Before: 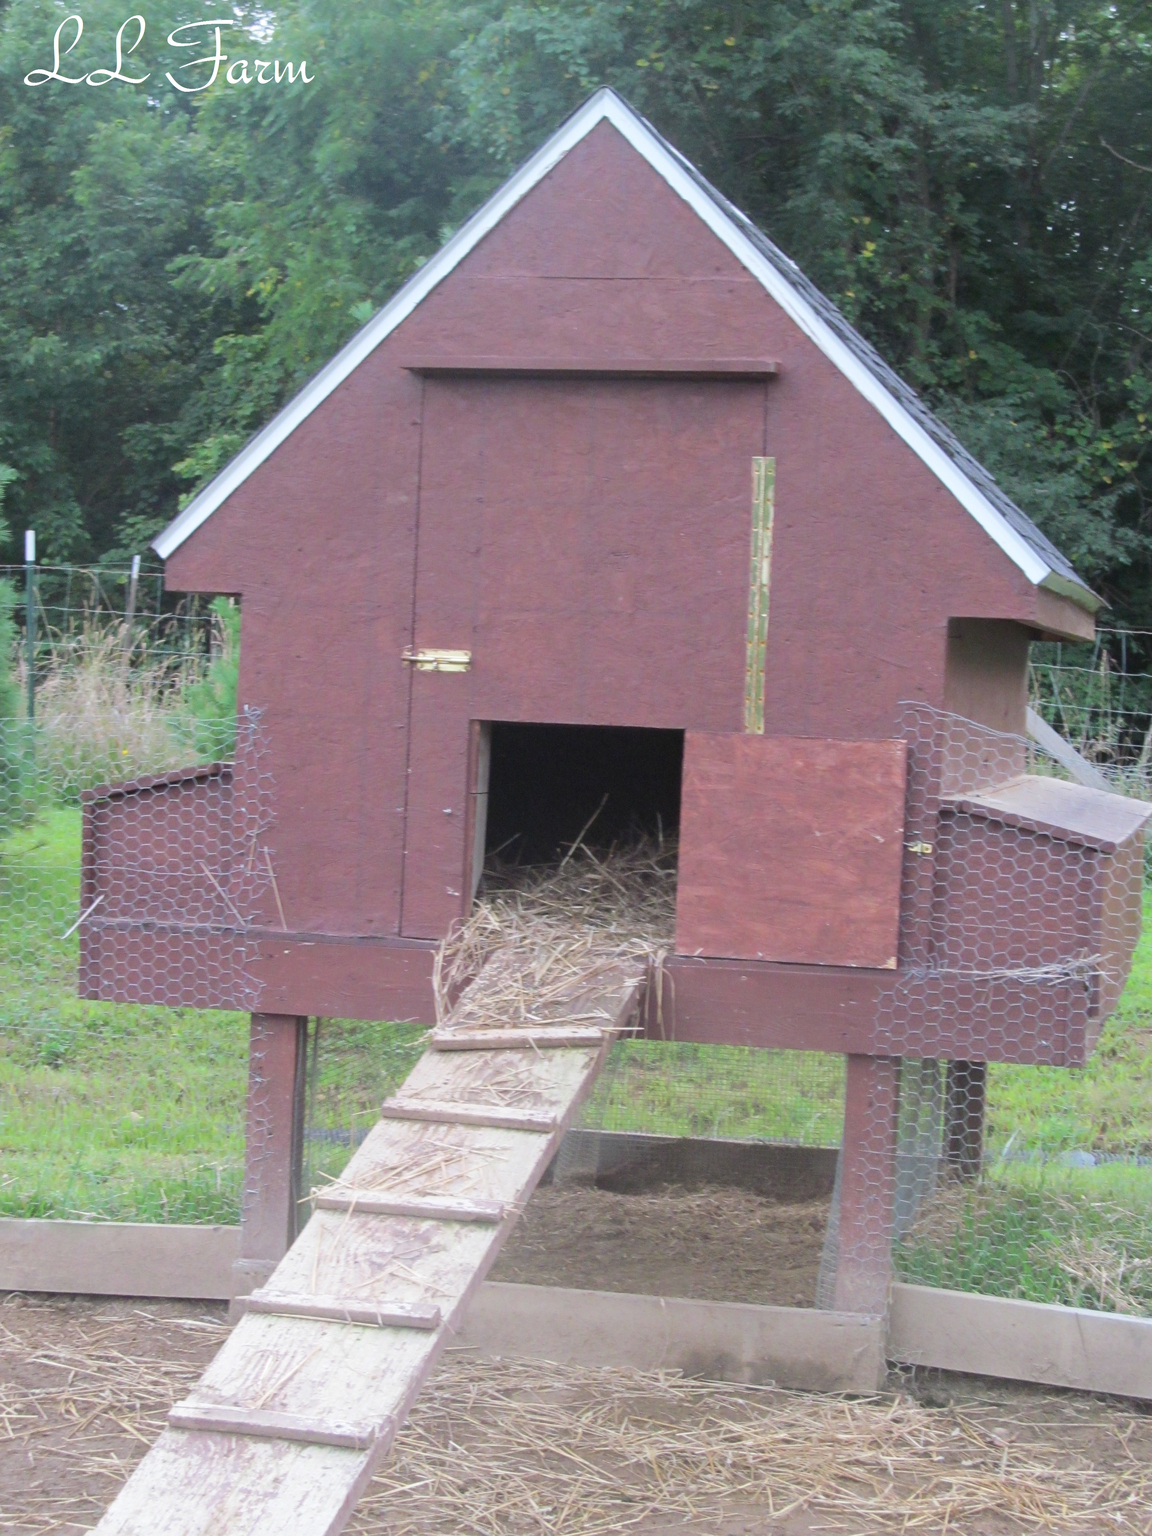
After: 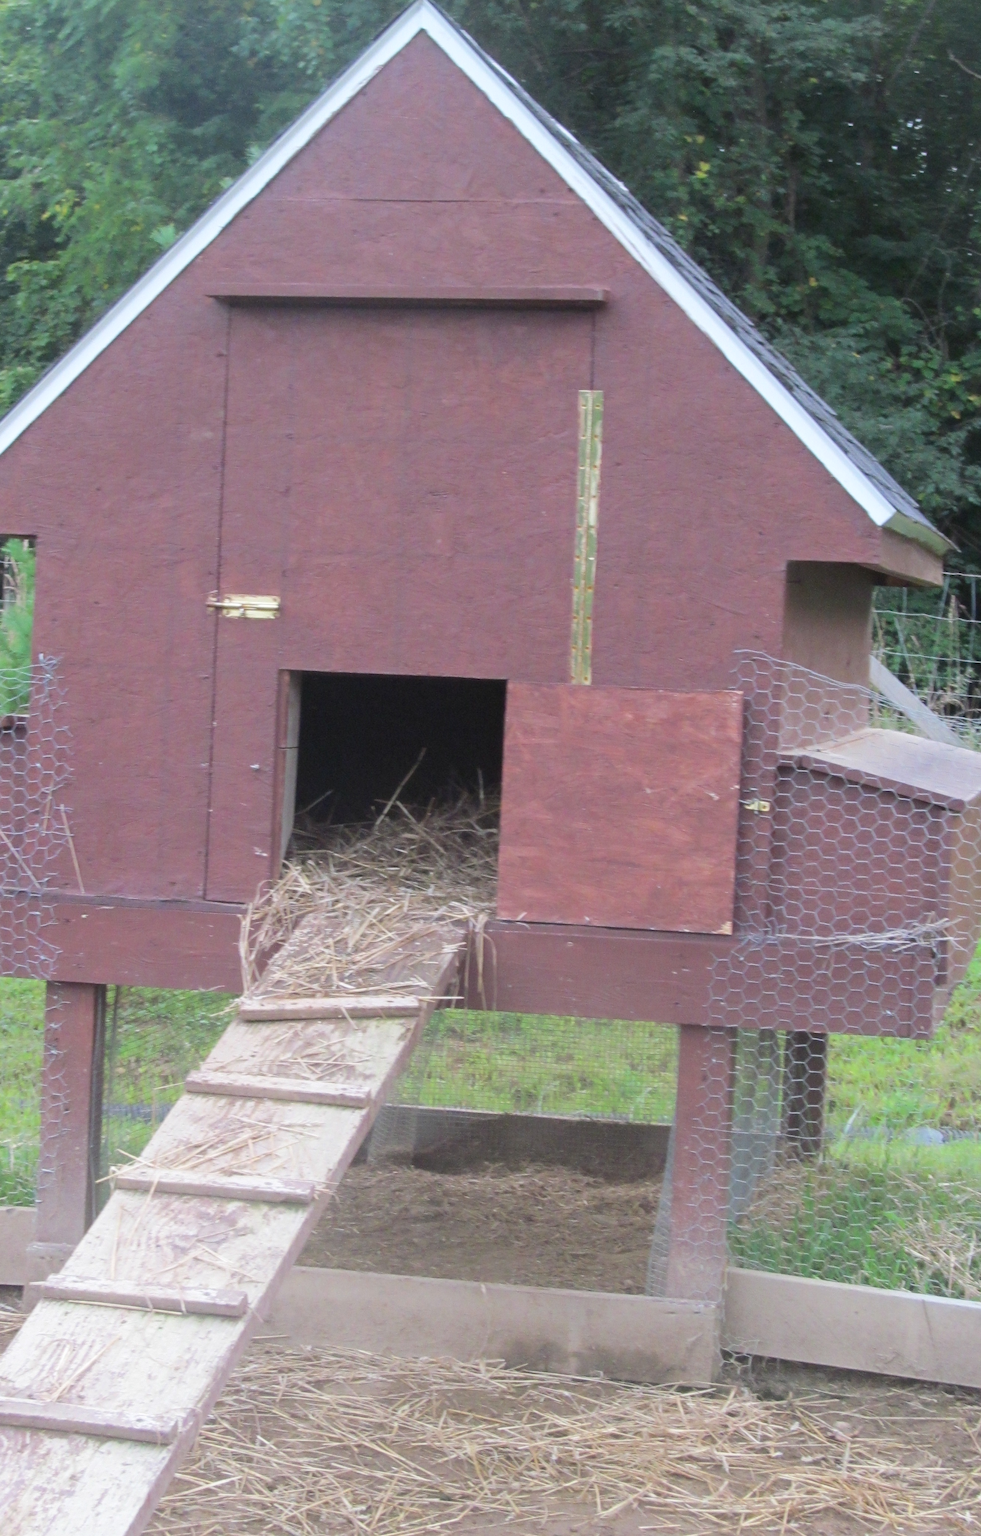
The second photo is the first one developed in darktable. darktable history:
tone equalizer: on, module defaults
crop and rotate: left 18.04%, top 5.854%, right 1.728%
